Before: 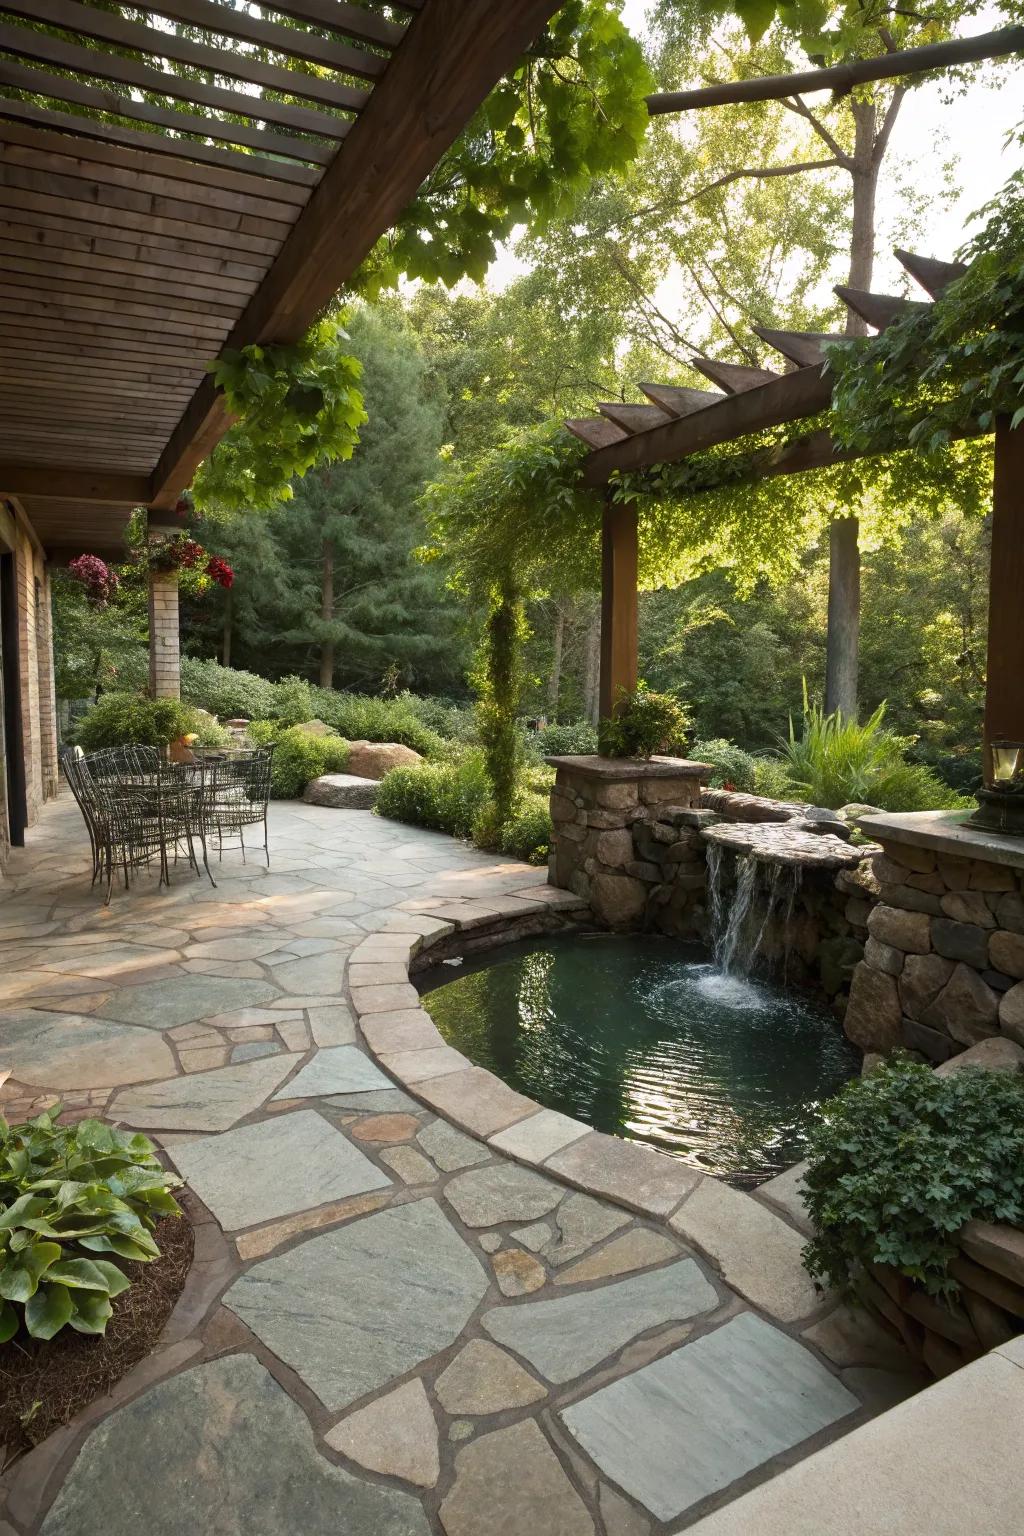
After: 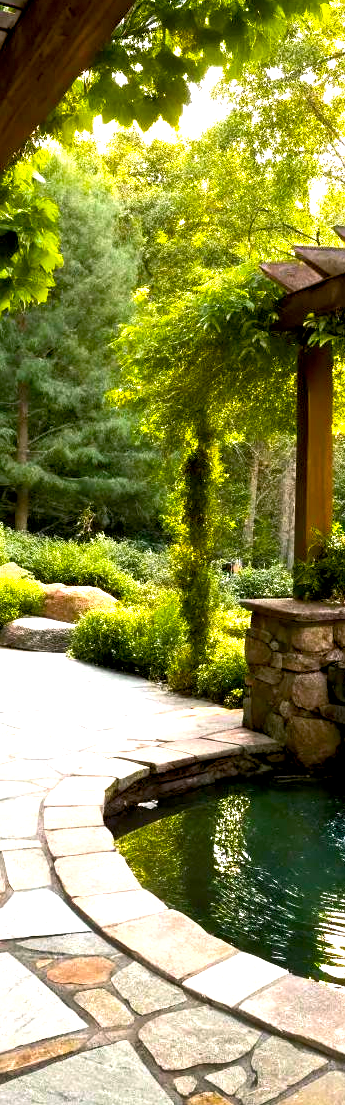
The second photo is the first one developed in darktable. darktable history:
crop and rotate: left 29.855%, top 10.278%, right 36.367%, bottom 17.729%
exposure: black level correction 0.01, compensate exposure bias true, compensate highlight preservation false
shadows and highlights: radius 336.25, shadows 28.55, soften with gaussian
color balance rgb: highlights gain › chroma 1.437%, highlights gain › hue 311.47°, perceptual saturation grading › global saturation 25.301%, perceptual brilliance grading › global brilliance 29.88%, perceptual brilliance grading › highlights 12.352%, perceptual brilliance grading › mid-tones 24.706%, global vibrance 20%
